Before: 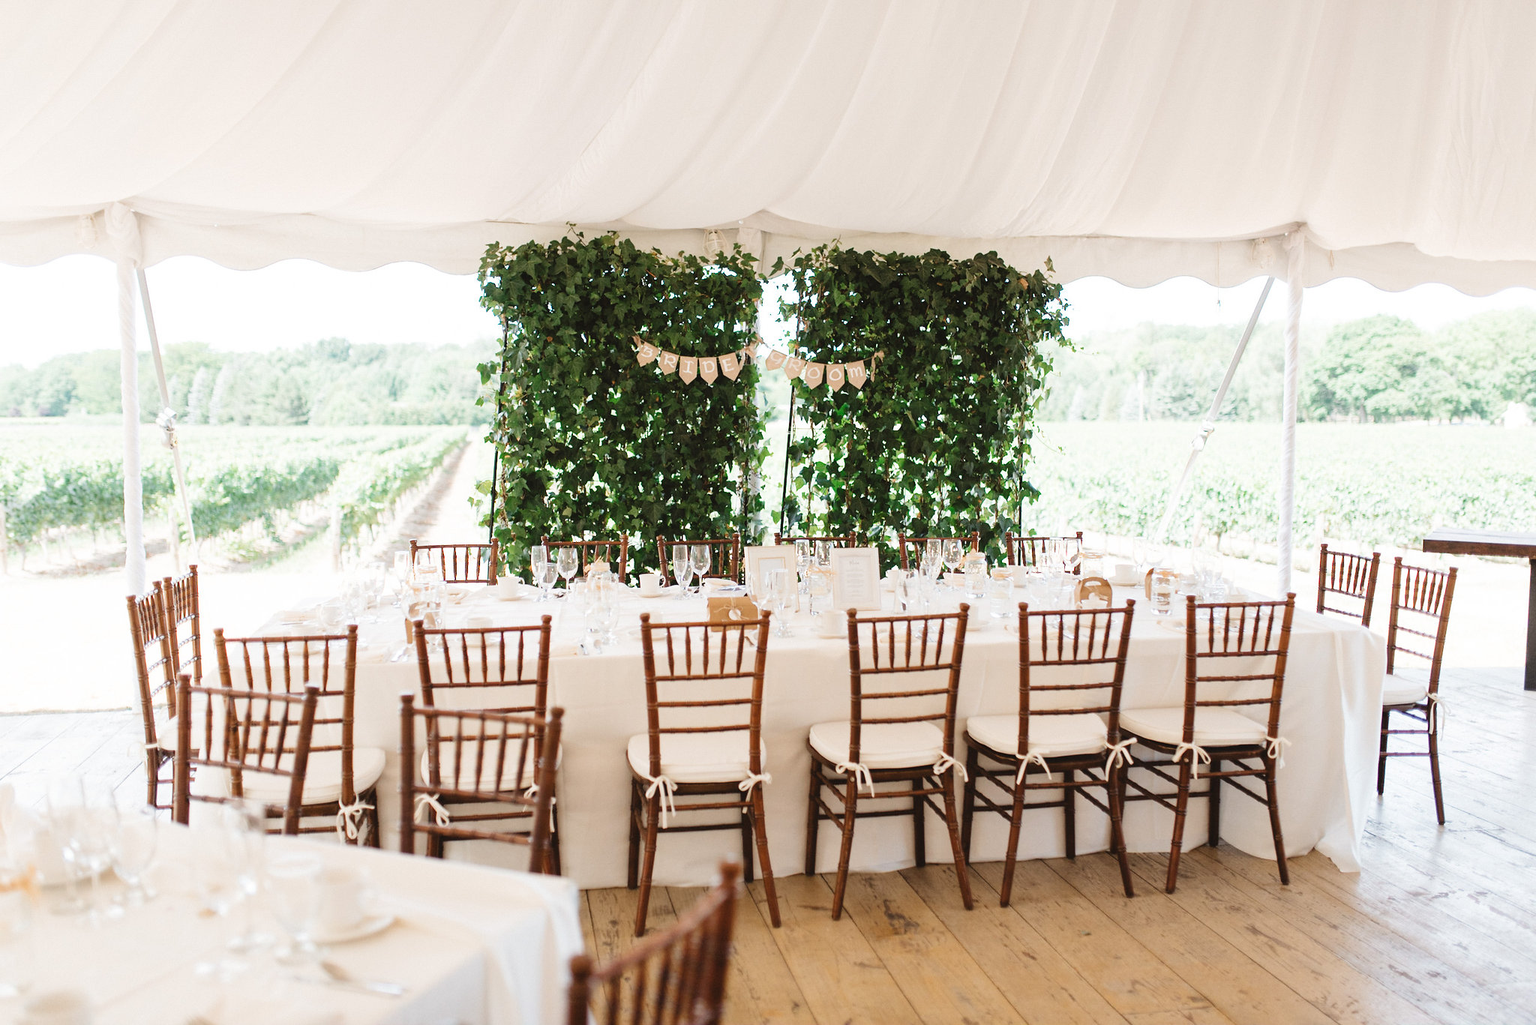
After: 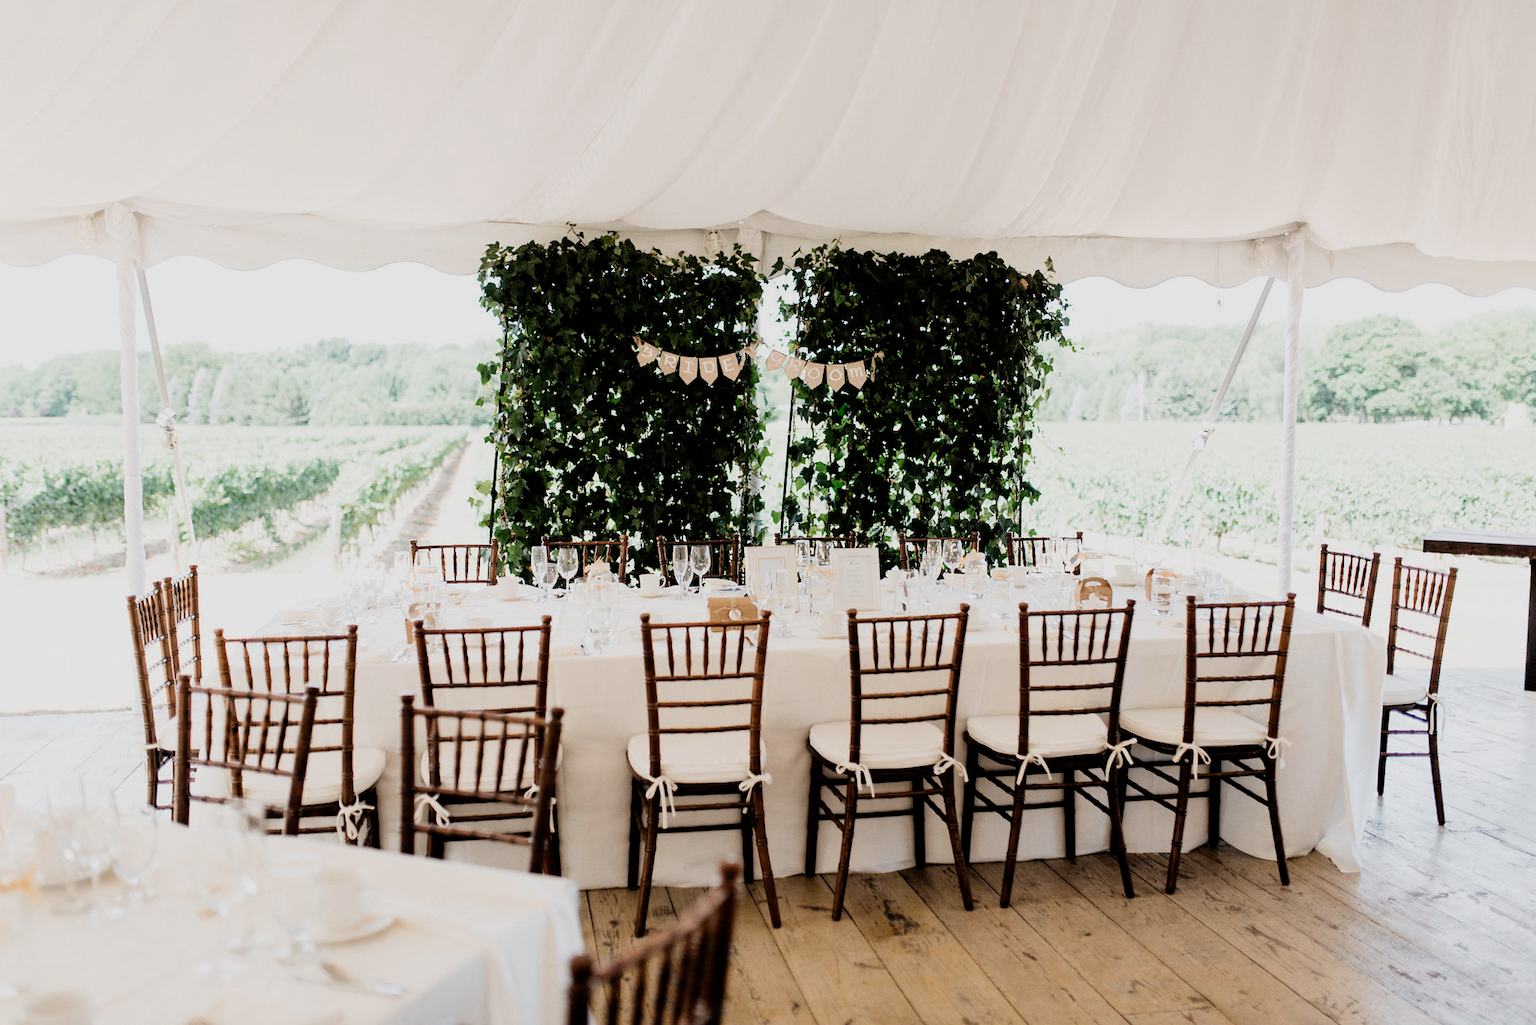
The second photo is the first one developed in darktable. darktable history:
filmic rgb: black relative exposure -5.42 EV, white relative exposure 2.85 EV, dynamic range scaling -37.73%, hardness 4, contrast 1.605, highlights saturation mix -0.93%
exposure: black level correction 0.009, exposure -0.637 EV, compensate highlight preservation false
color zones: curves: ch0 [(0, 0.465) (0.092, 0.596) (0.289, 0.464) (0.429, 0.453) (0.571, 0.464) (0.714, 0.455) (0.857, 0.462) (1, 0.465)]
